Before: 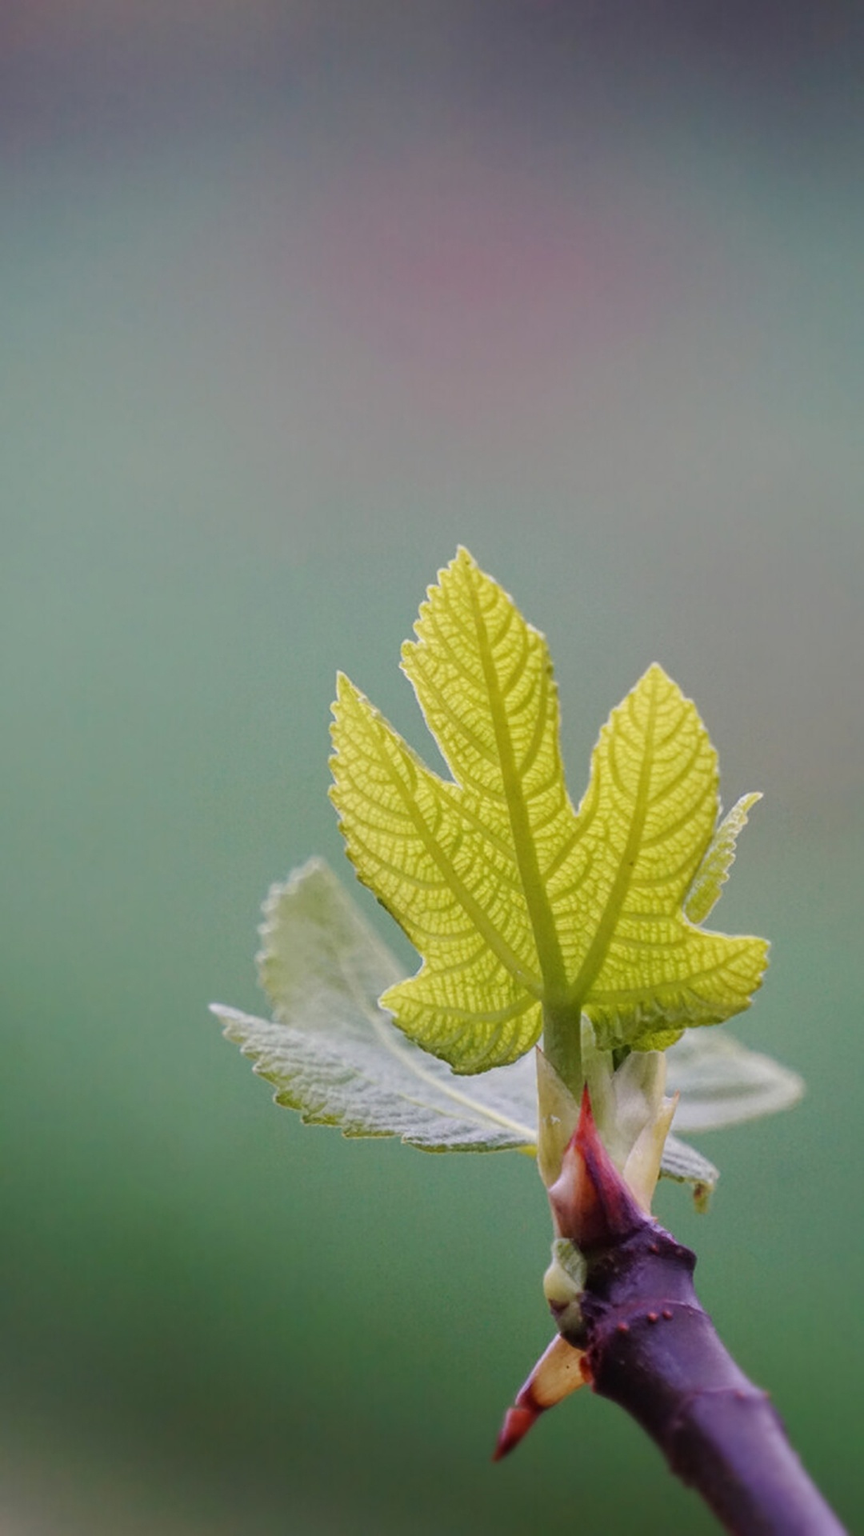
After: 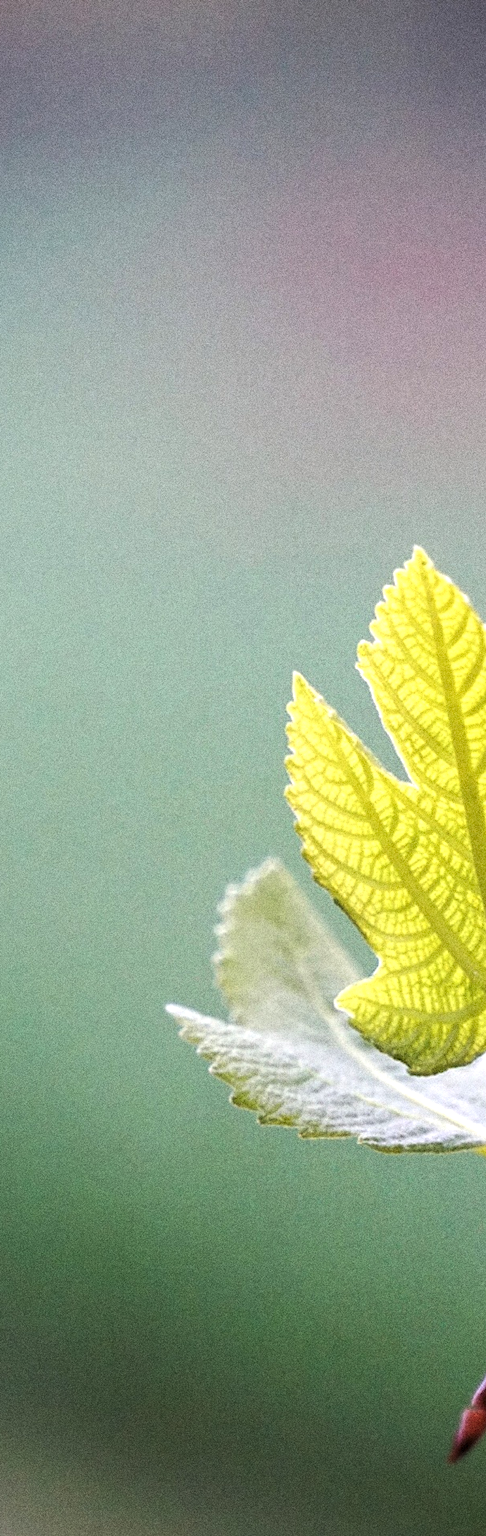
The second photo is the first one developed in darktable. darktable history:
crop: left 5.114%, right 38.589%
exposure: black level correction 0, exposure 0.9 EV, compensate highlight preservation false
grain: coarseness 14.49 ISO, strength 48.04%, mid-tones bias 35%
levels: levels [0.116, 0.574, 1]
